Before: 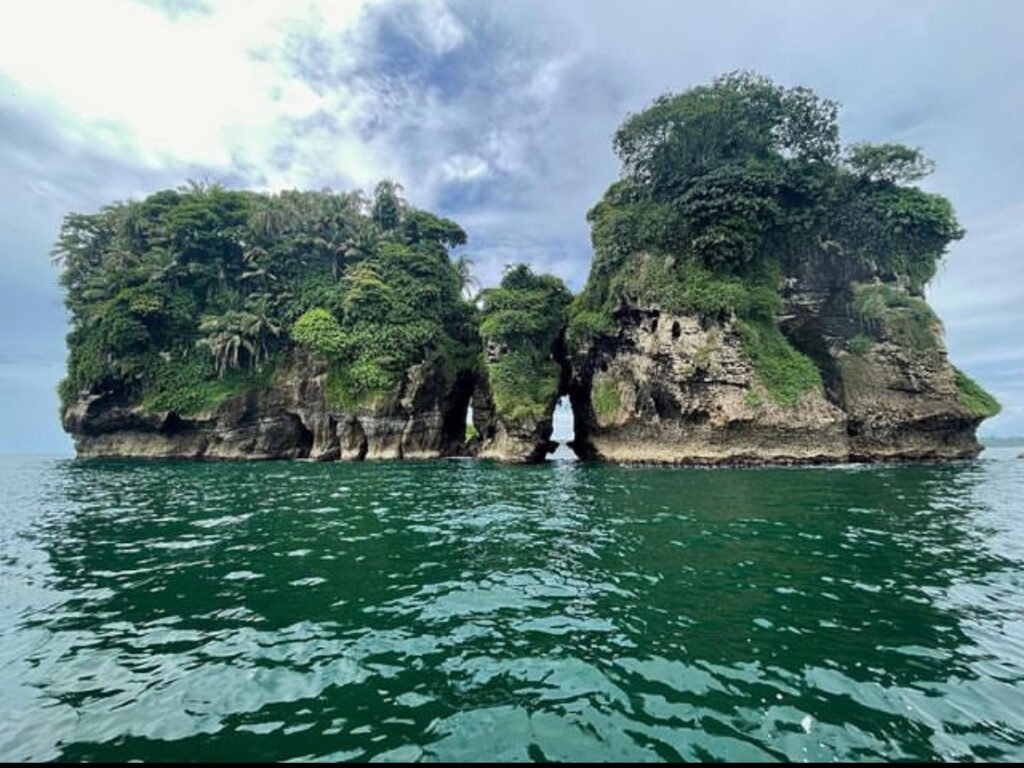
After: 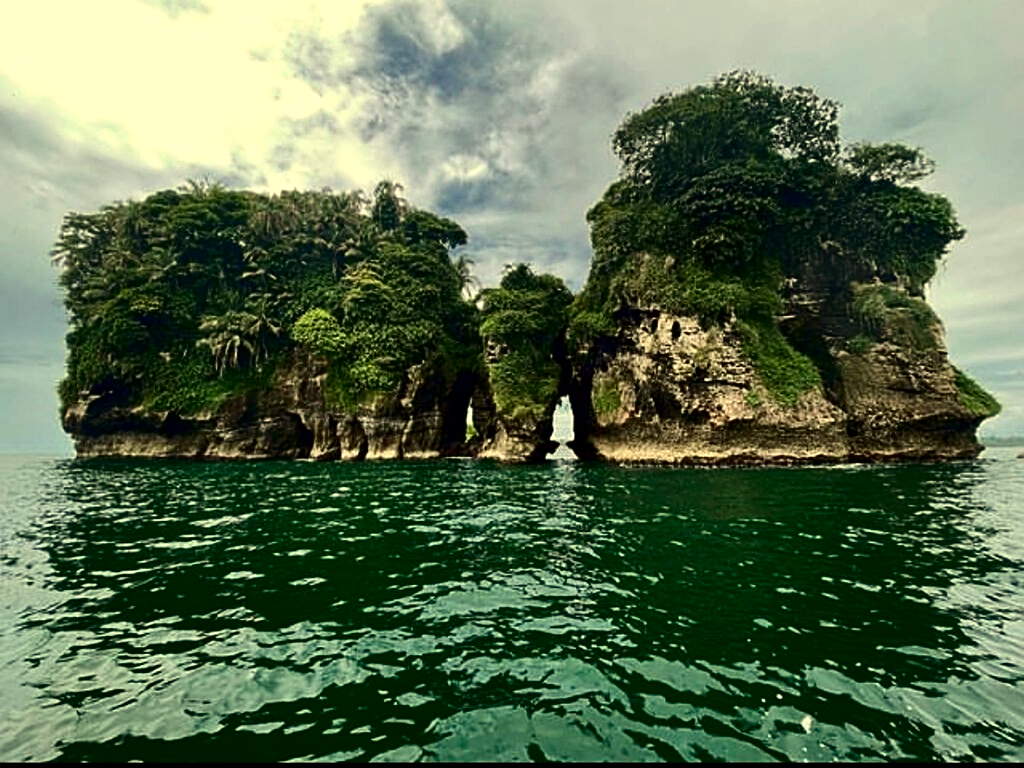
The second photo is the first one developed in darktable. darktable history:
tone equalizer: on, module defaults
color zones: curves: ch0 [(0, 0.558) (0.143, 0.559) (0.286, 0.529) (0.429, 0.505) (0.571, 0.5) (0.714, 0.5) (0.857, 0.5) (1, 0.558)]; ch1 [(0, 0.469) (0.01, 0.469) (0.12, 0.446) (0.248, 0.469) (0.5, 0.5) (0.748, 0.5) (0.99, 0.469) (1, 0.469)]
white balance: red 1.08, blue 0.791
contrast brightness saturation: contrast 0.19, brightness -0.24, saturation 0.11
sharpen: on, module defaults
